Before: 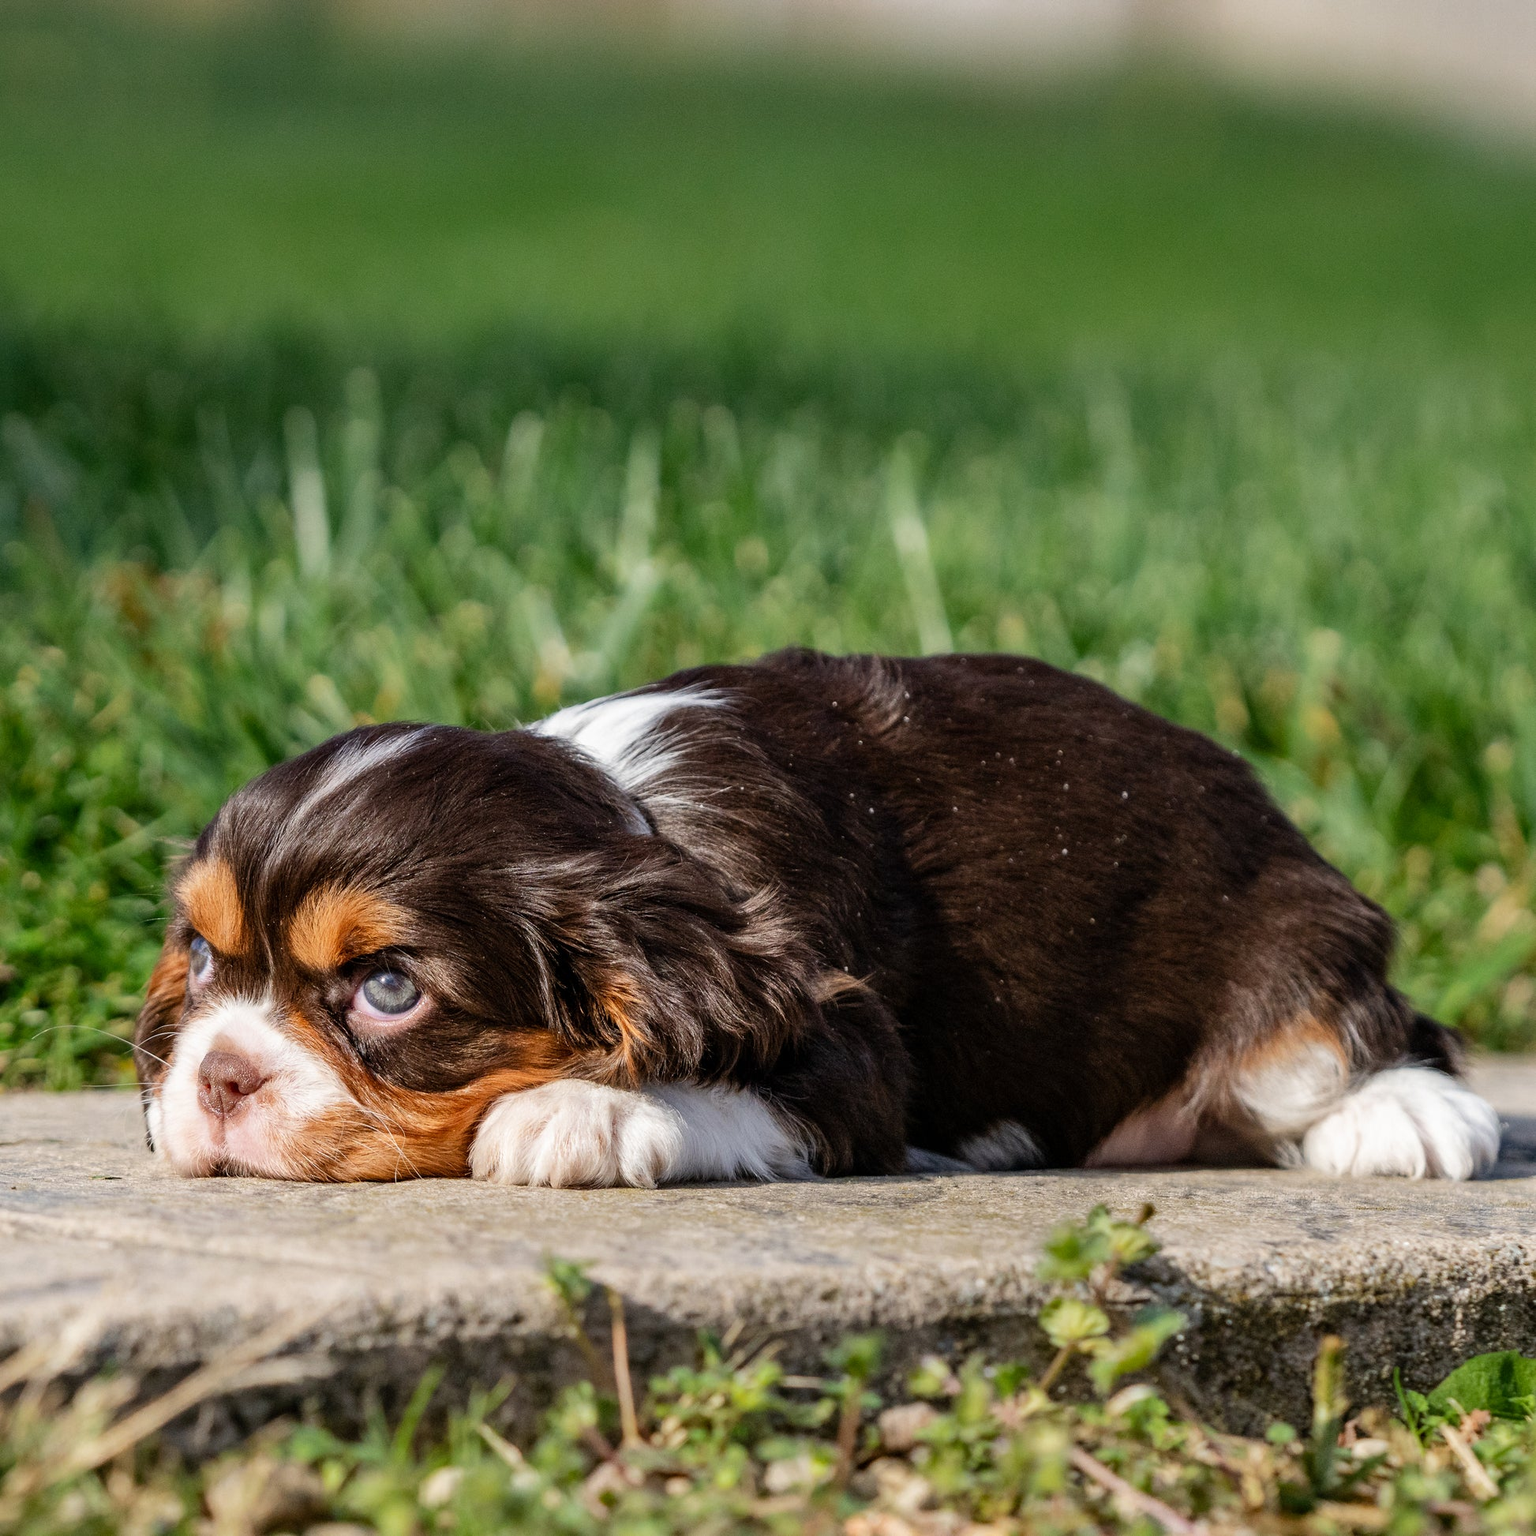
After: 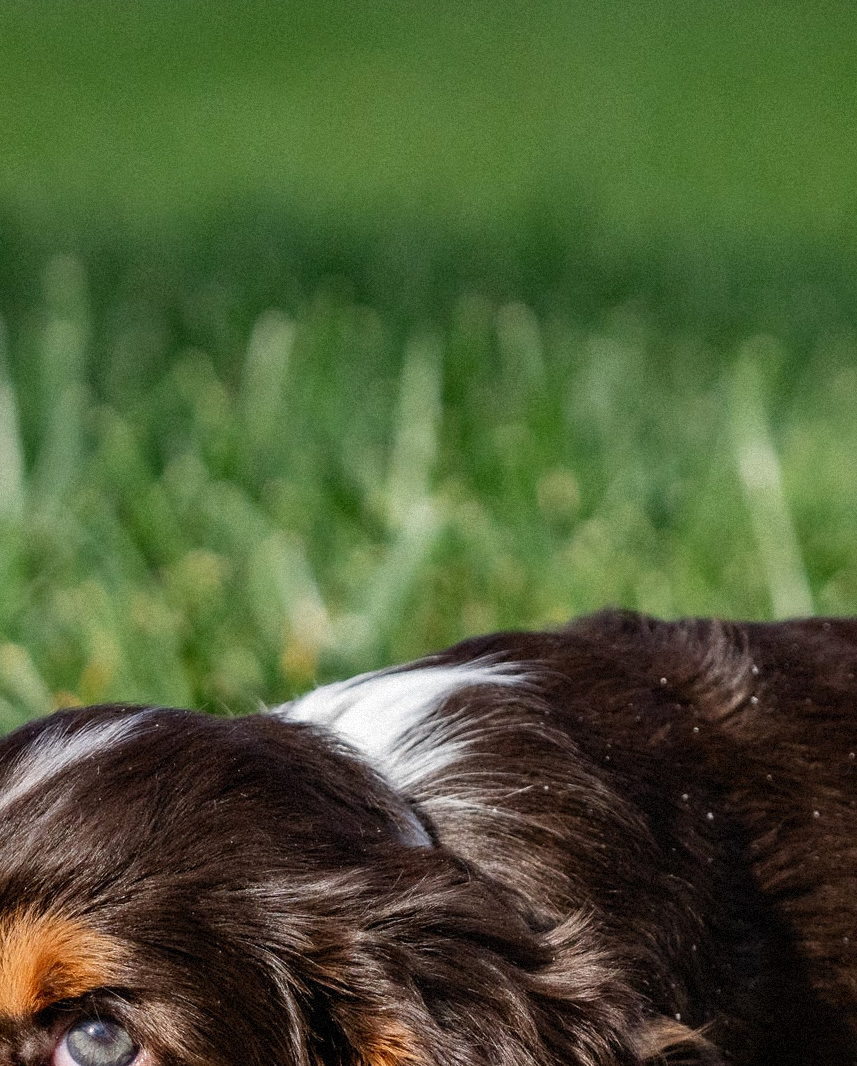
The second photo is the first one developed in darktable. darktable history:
grain: mid-tones bias 0%
crop: left 20.248%, top 10.86%, right 35.675%, bottom 34.321%
